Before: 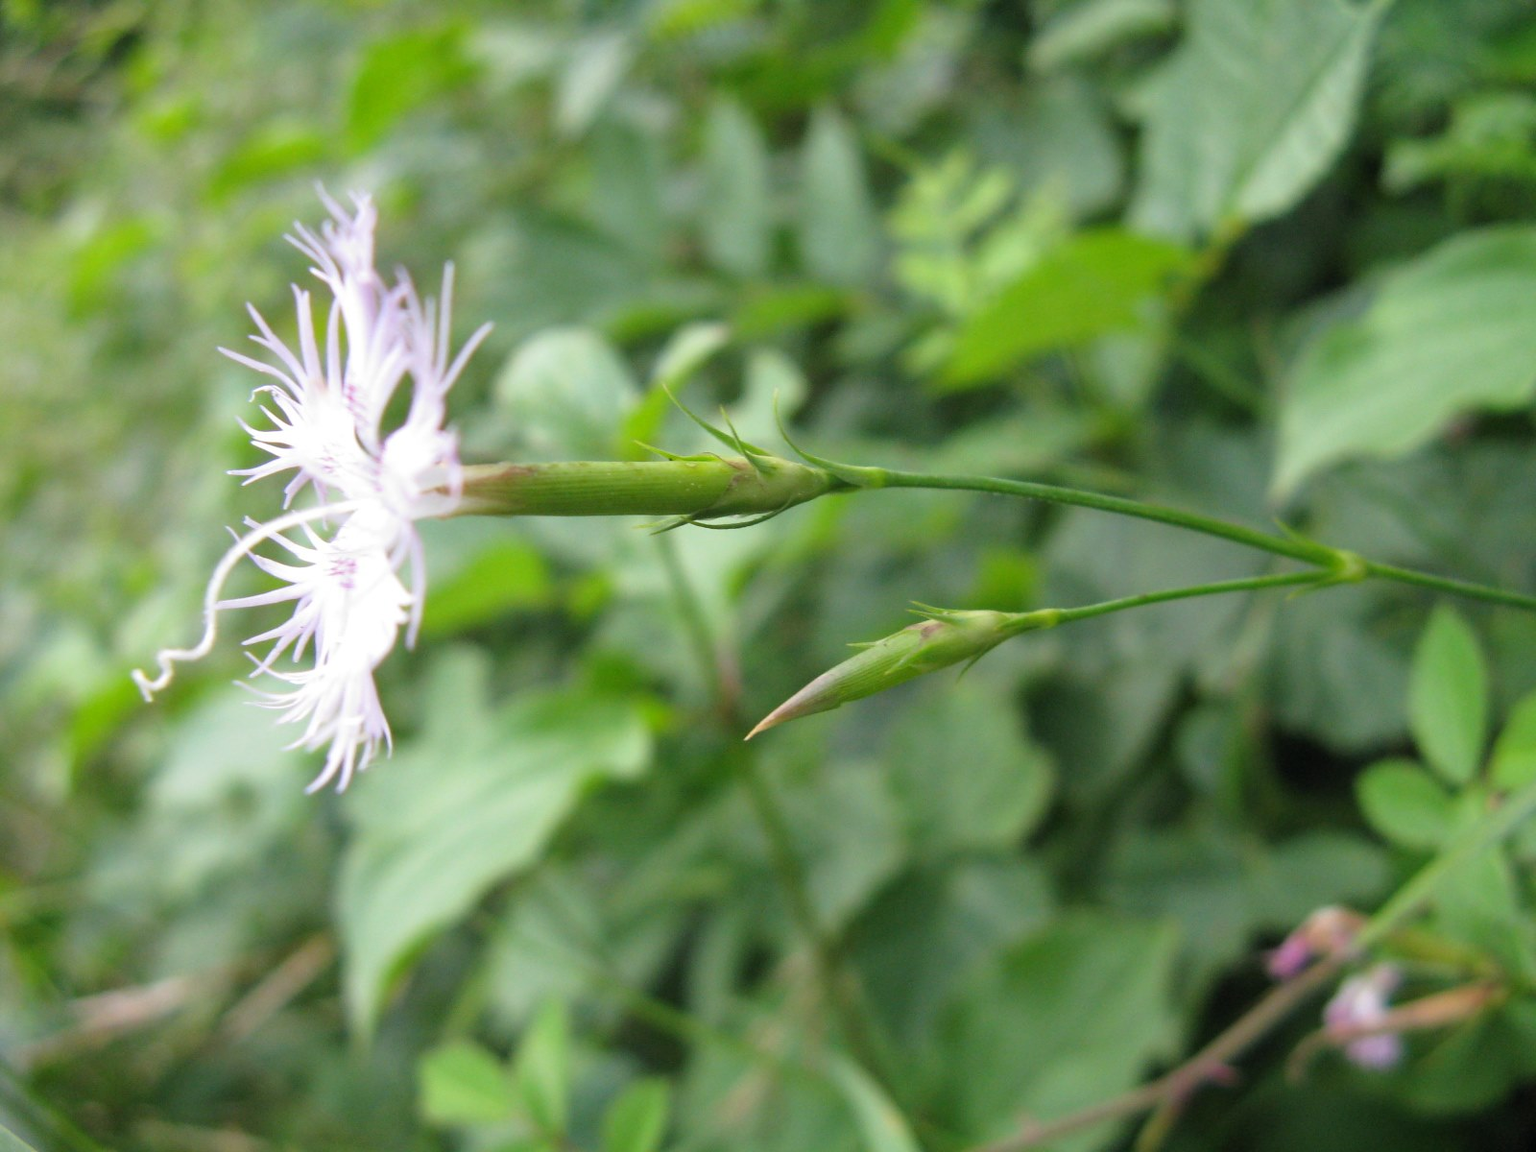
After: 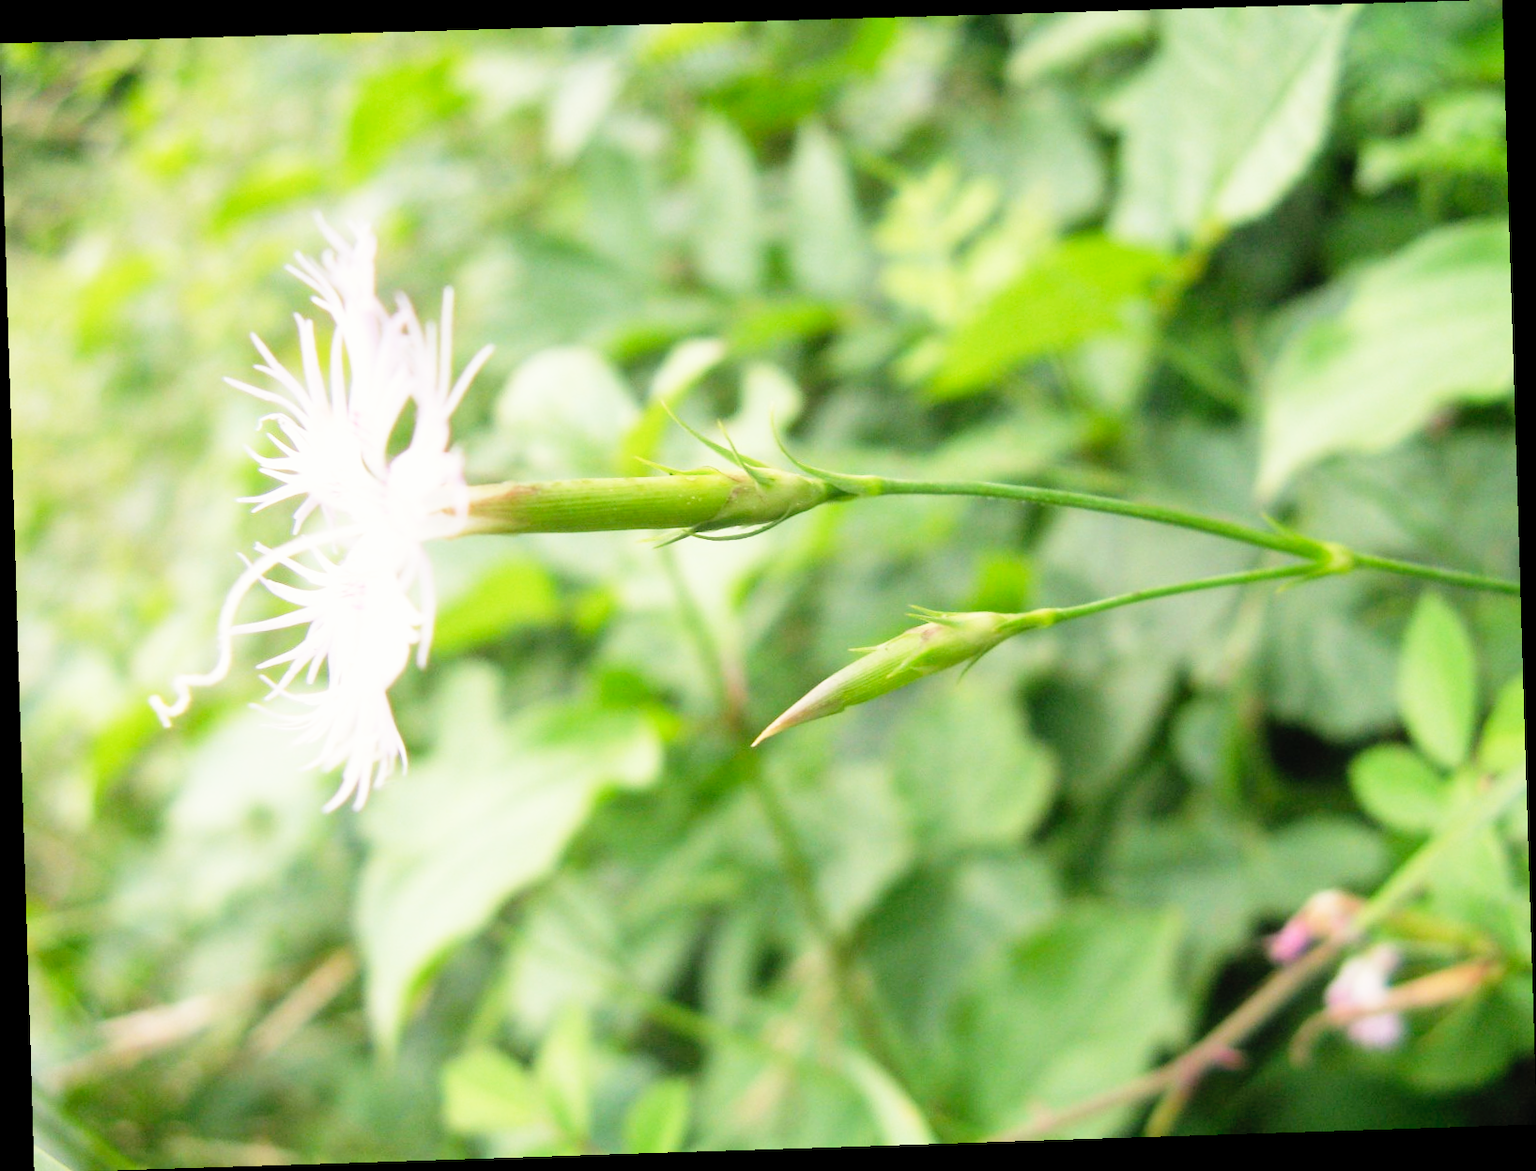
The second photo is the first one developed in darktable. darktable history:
color balance rgb: contrast -10%
haze removal: strength -0.1, adaptive false
rotate and perspective: rotation -1.77°, lens shift (horizontal) 0.004, automatic cropping off
white balance: red 1.029, blue 0.92
base curve: curves: ch0 [(0, 0) (0.012, 0.01) (0.073, 0.168) (0.31, 0.711) (0.645, 0.957) (1, 1)], preserve colors none
